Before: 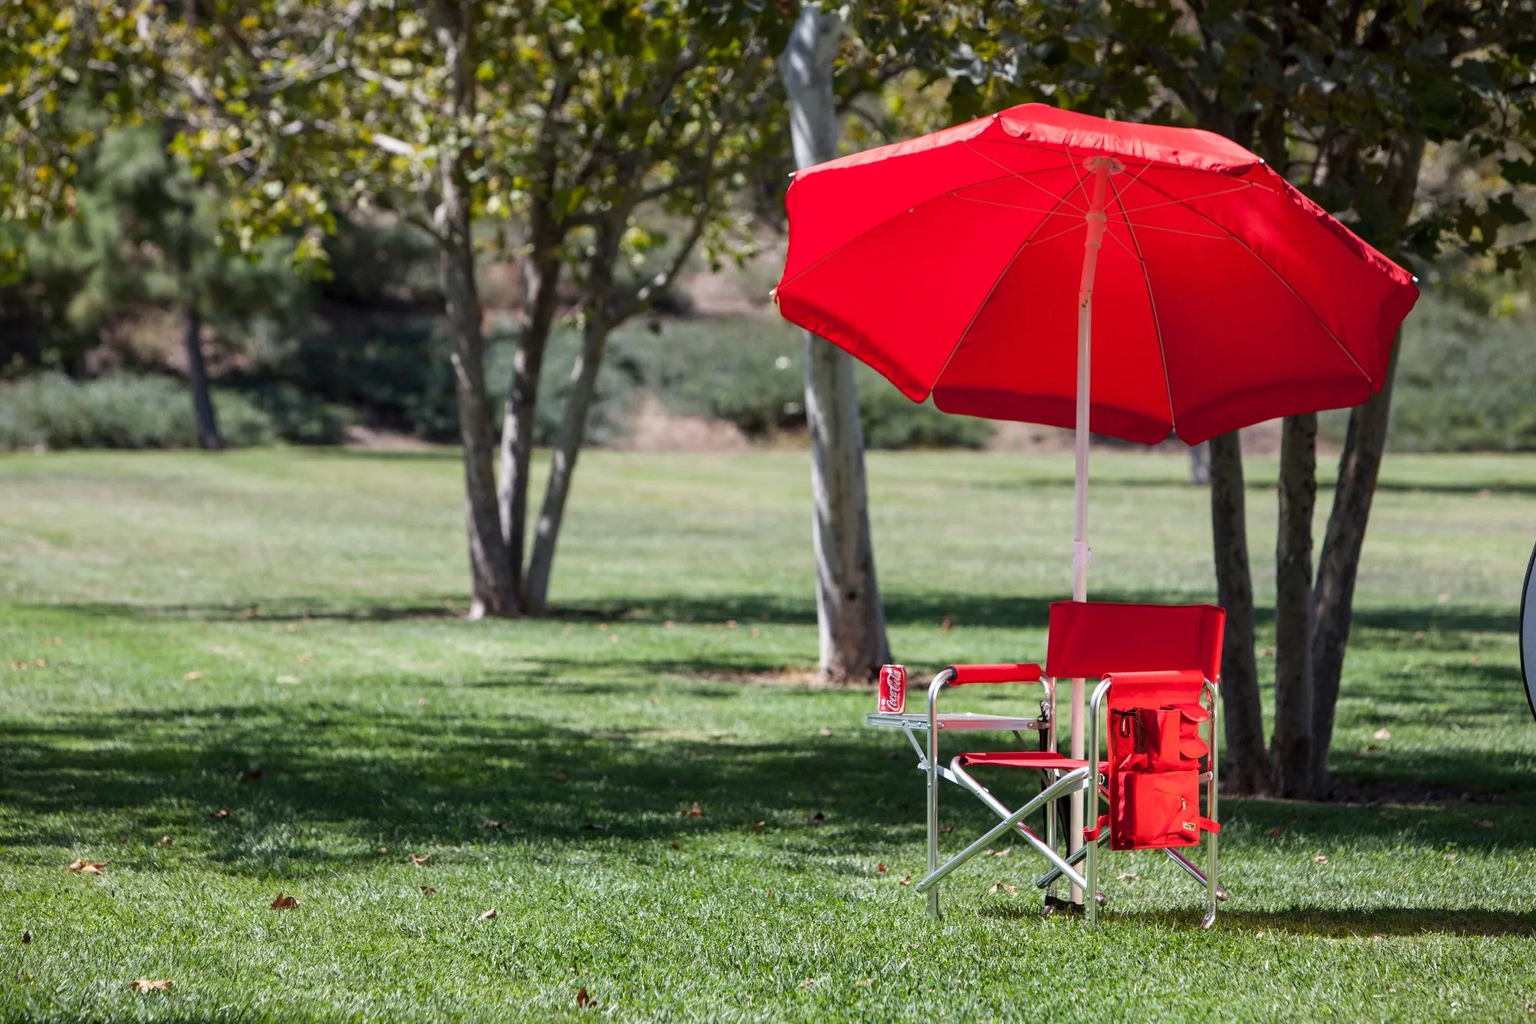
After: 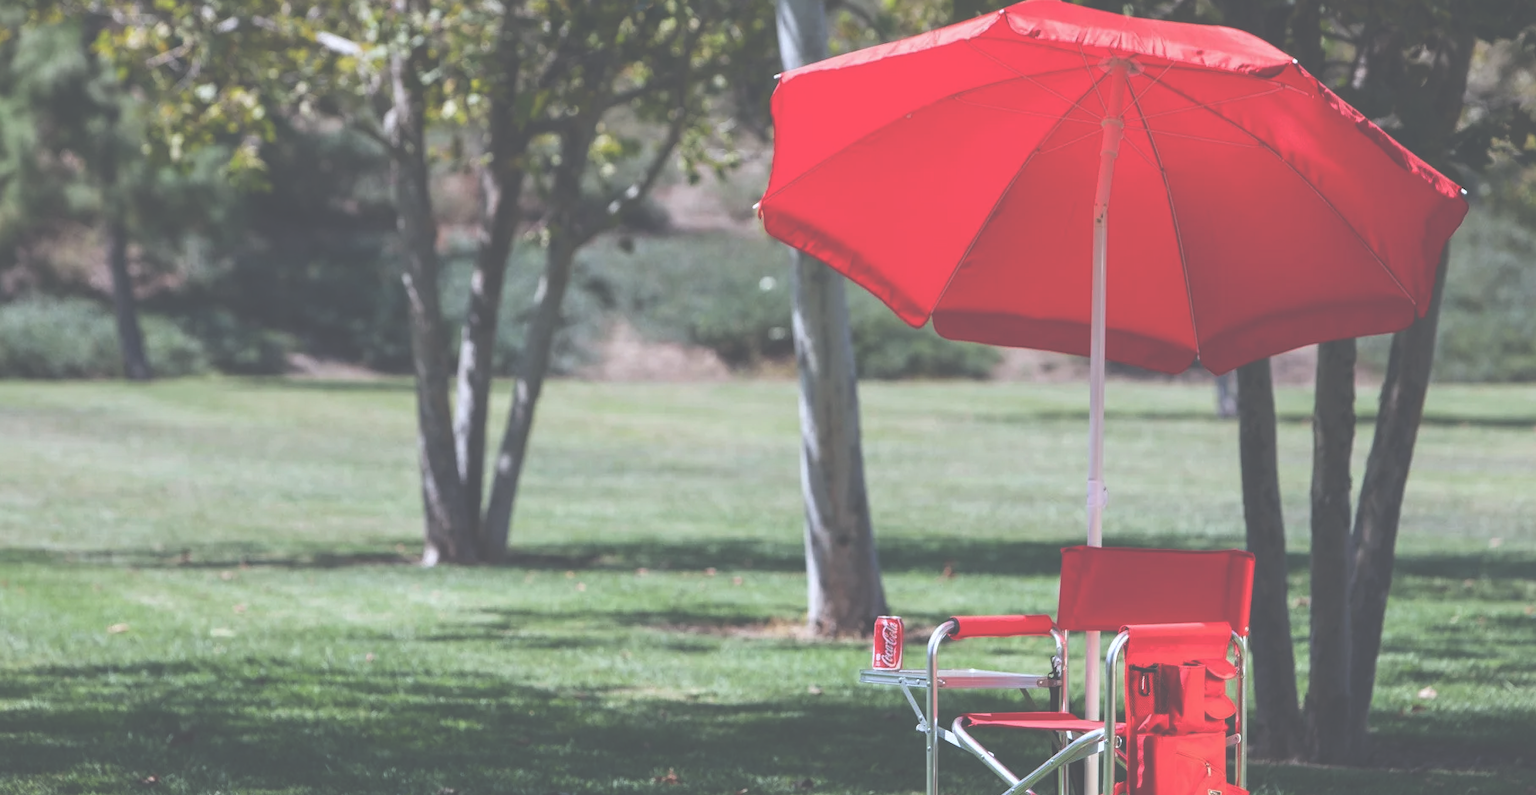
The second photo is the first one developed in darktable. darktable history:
crop: left 5.619%, top 10.345%, right 3.564%, bottom 19.094%
color correction: highlights a* -0.82, highlights b* -8.29
exposure: black level correction -0.087, compensate exposure bias true, compensate highlight preservation false
